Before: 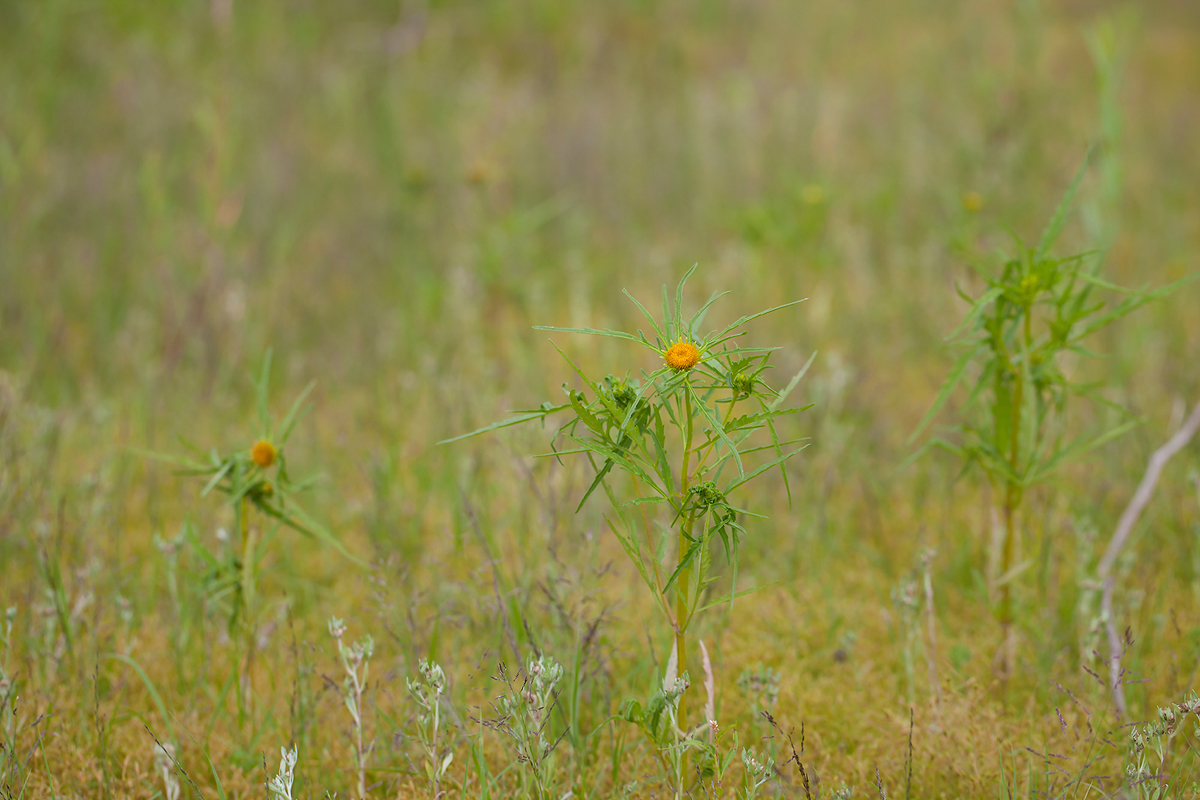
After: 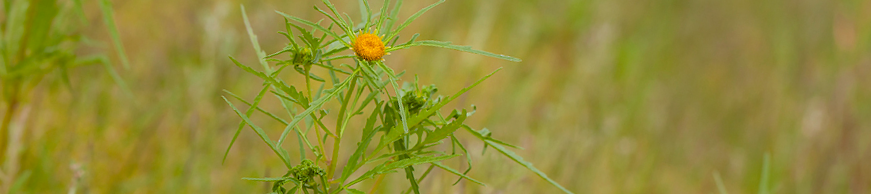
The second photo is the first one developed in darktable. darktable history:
crop and rotate: angle 16.12°, top 30.835%, bottom 35.653%
color correction: highlights a* -0.482, highlights b* 0.161, shadows a* 4.66, shadows b* 20.72
